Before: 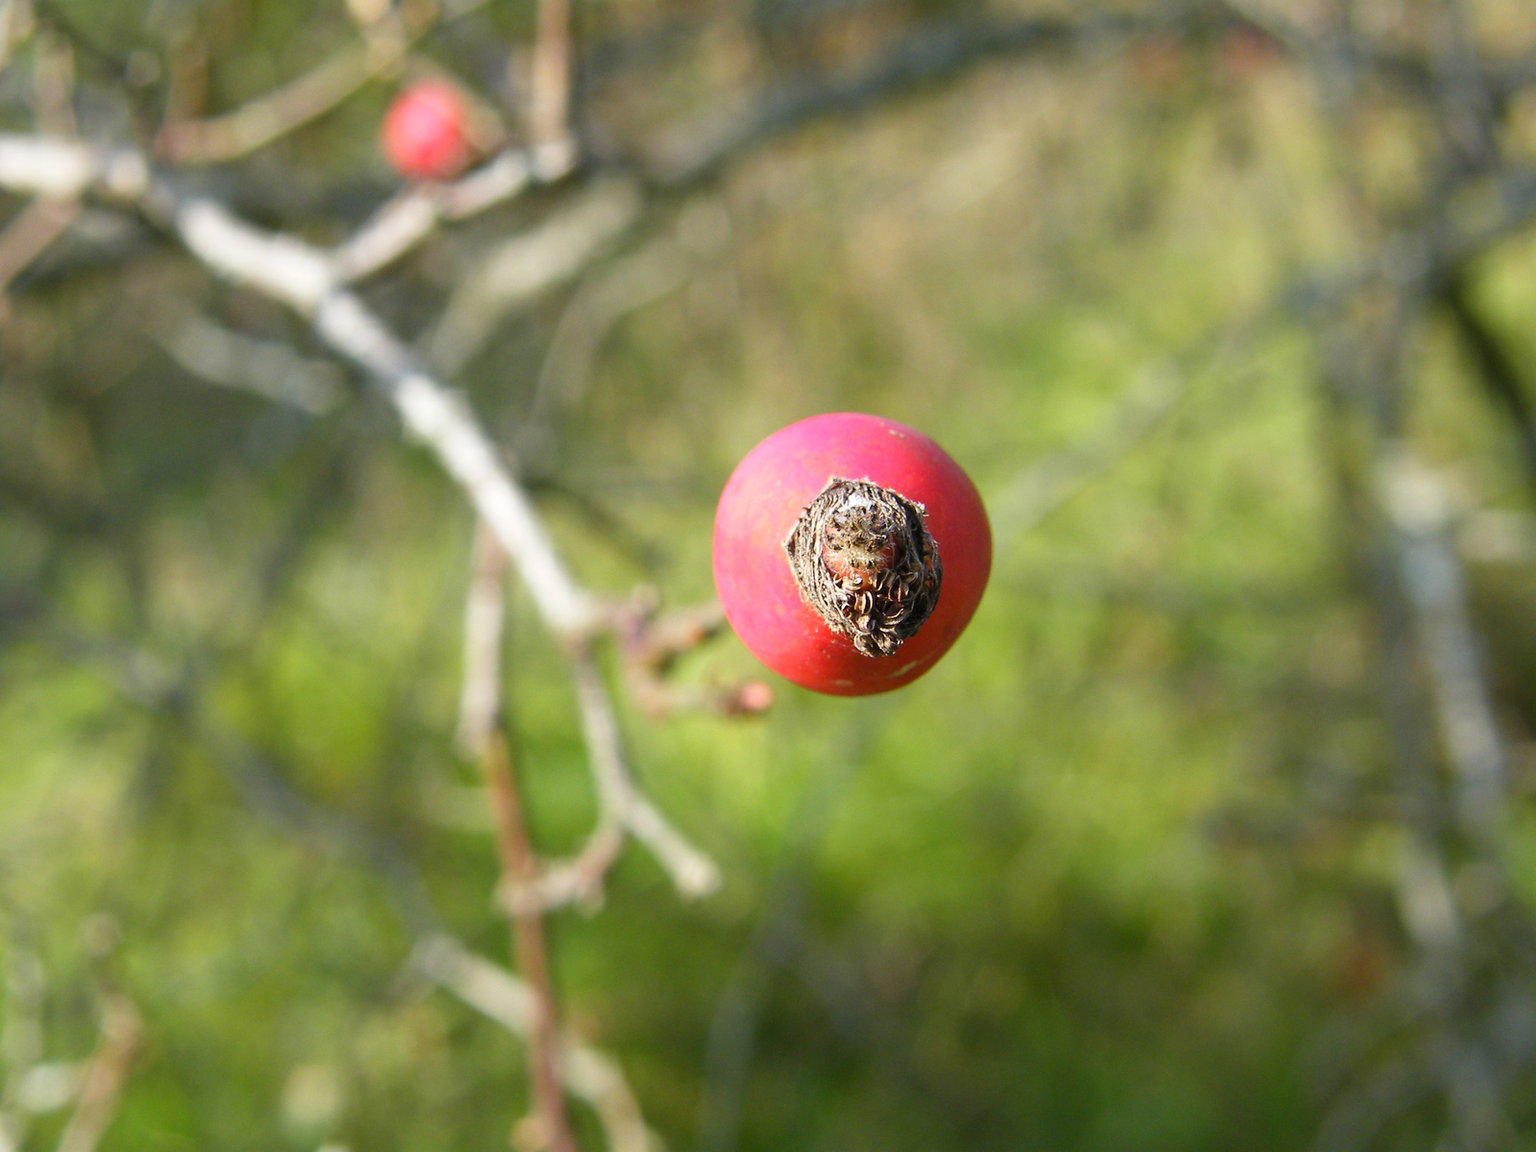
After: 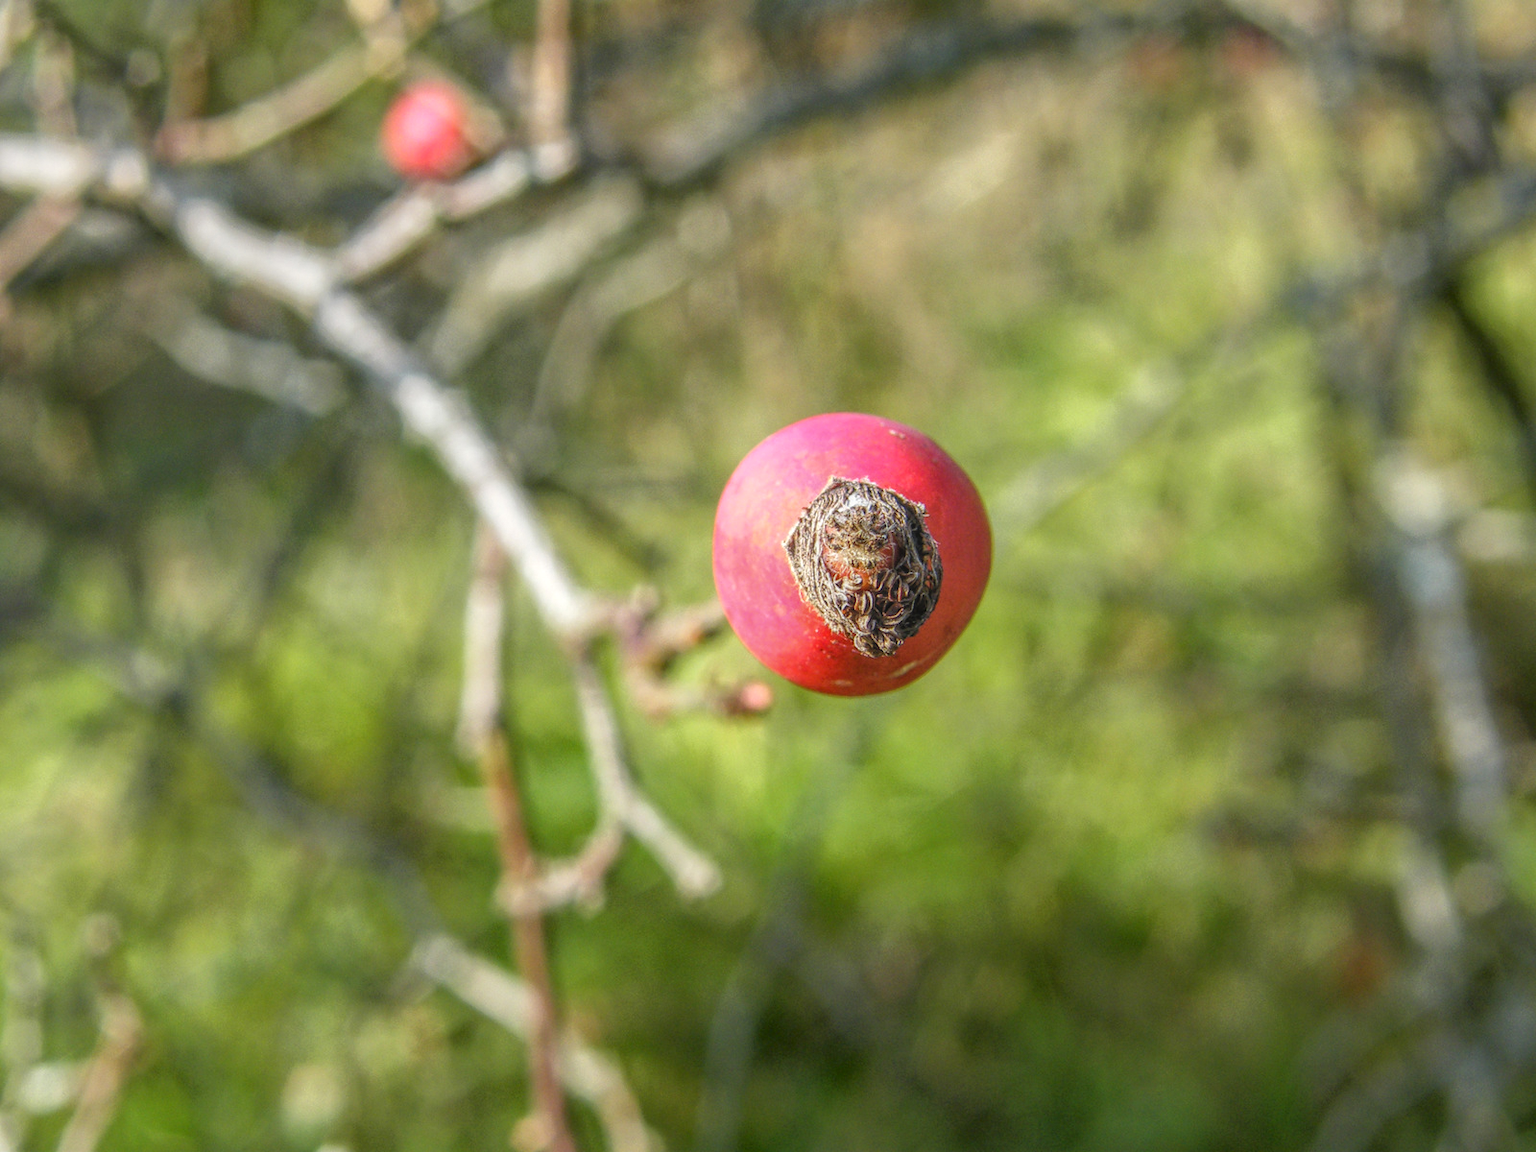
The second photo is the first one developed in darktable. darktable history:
exposure: compensate exposure bias true, compensate highlight preservation false
local contrast: highlights 20%, shadows 30%, detail 200%, midtone range 0.2
rgb levels: preserve colors max RGB
